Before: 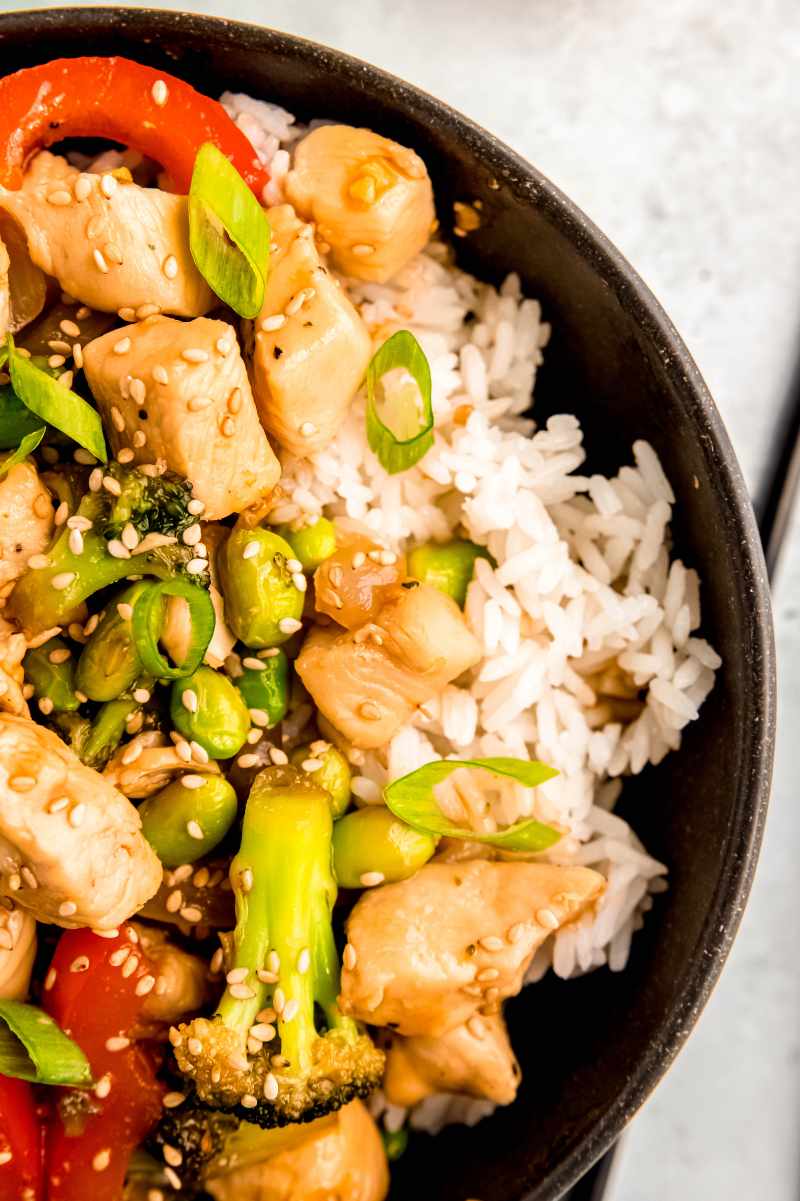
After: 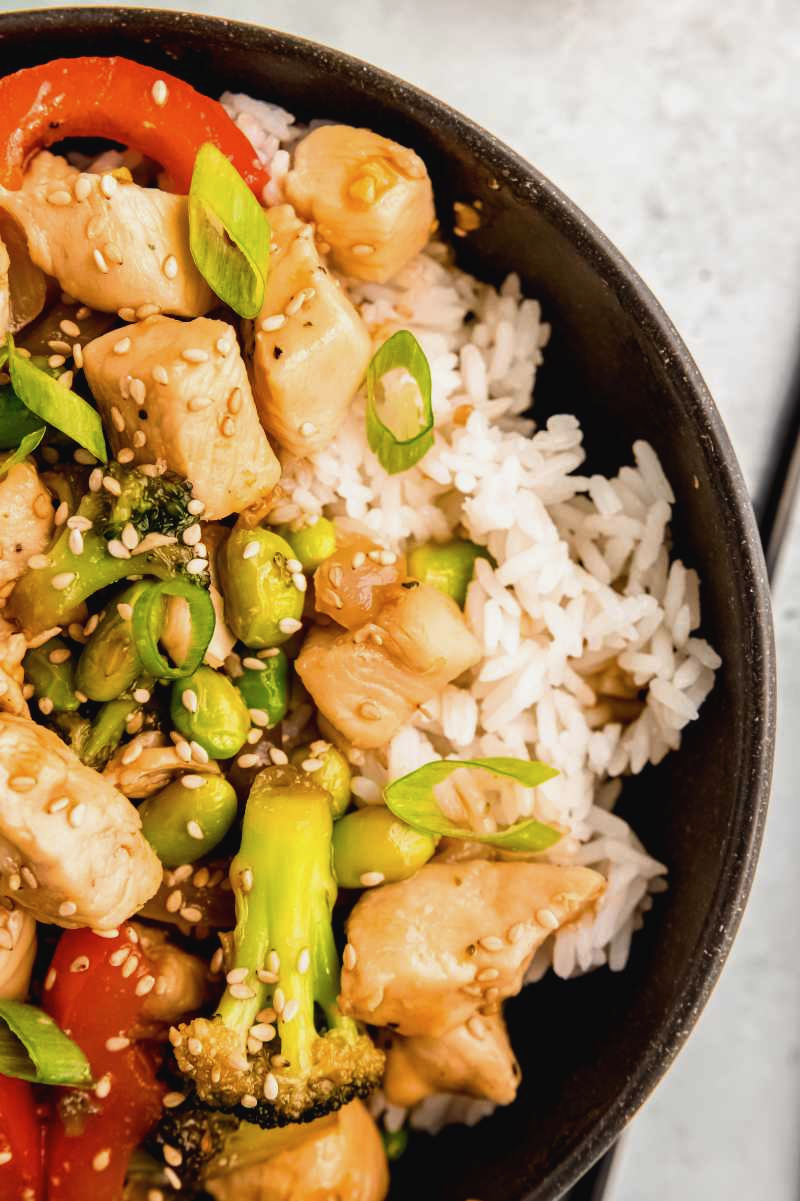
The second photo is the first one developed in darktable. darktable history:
contrast brightness saturation: contrast -0.069, brightness -0.044, saturation -0.108
